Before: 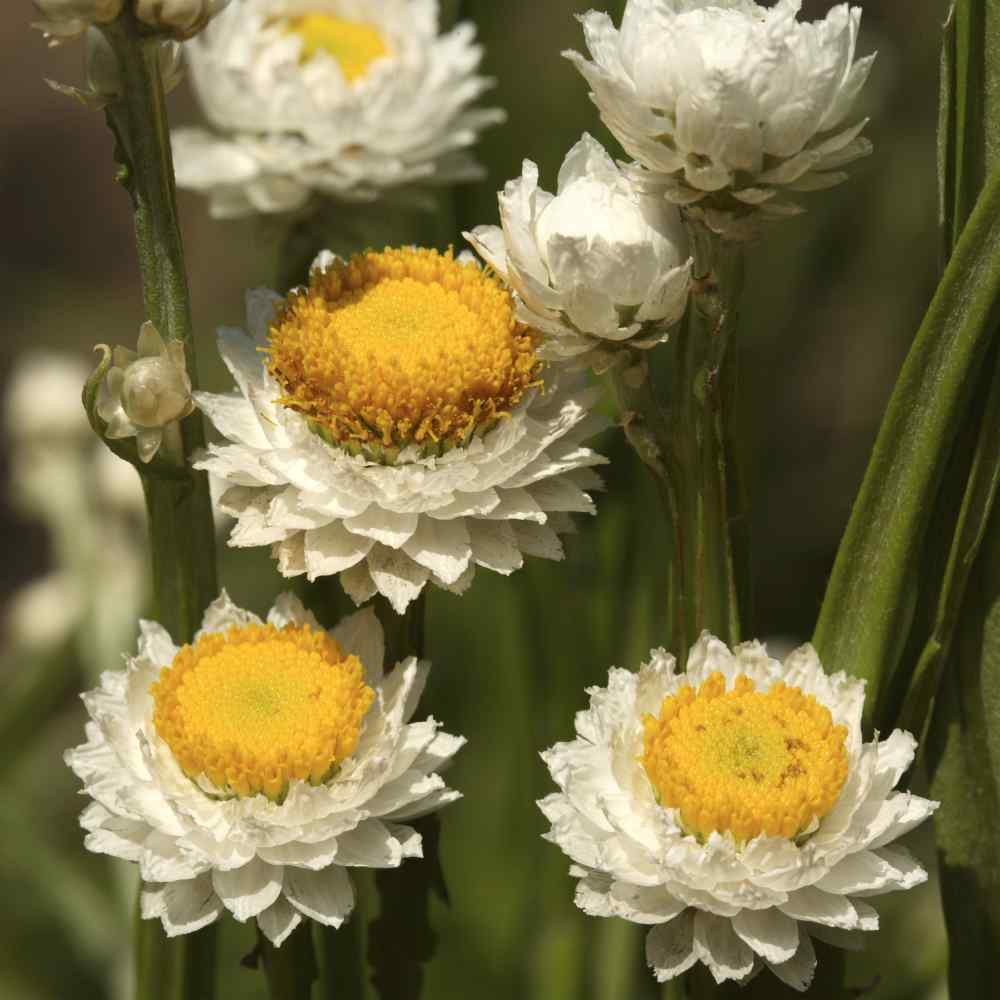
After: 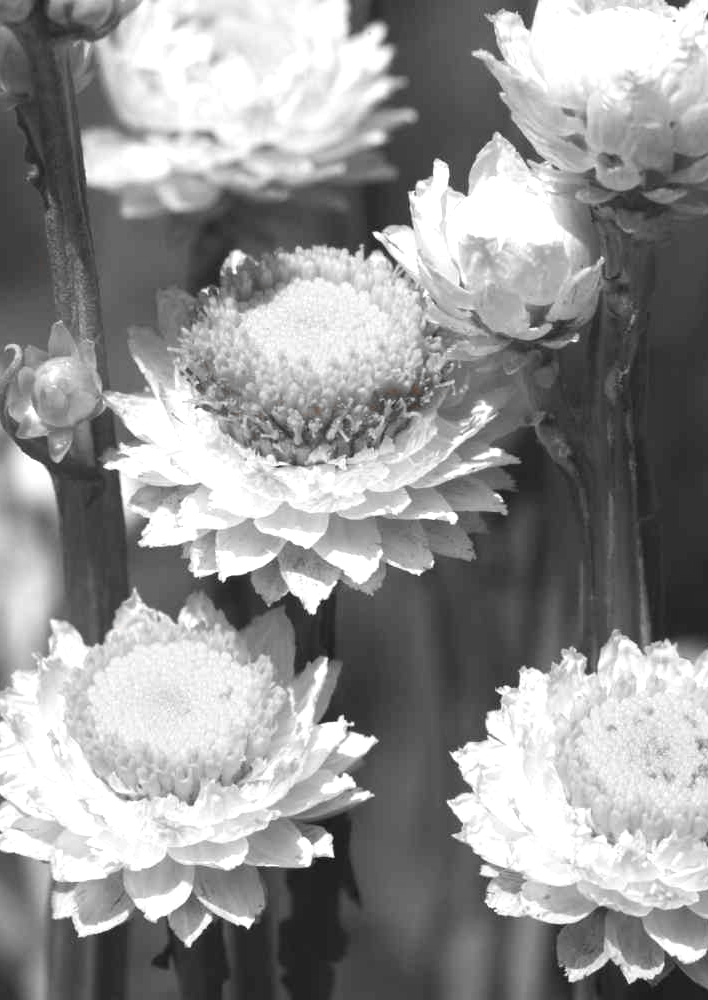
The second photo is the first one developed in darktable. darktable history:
color zones: curves: ch1 [(0, 0.006) (0.094, 0.285) (0.171, 0.001) (0.429, 0.001) (0.571, 0.003) (0.714, 0.004) (0.857, 0.004) (1, 0.006)]
crop and rotate: left 8.925%, right 20.232%
exposure: exposure 0.604 EV, compensate exposure bias true, compensate highlight preservation false
